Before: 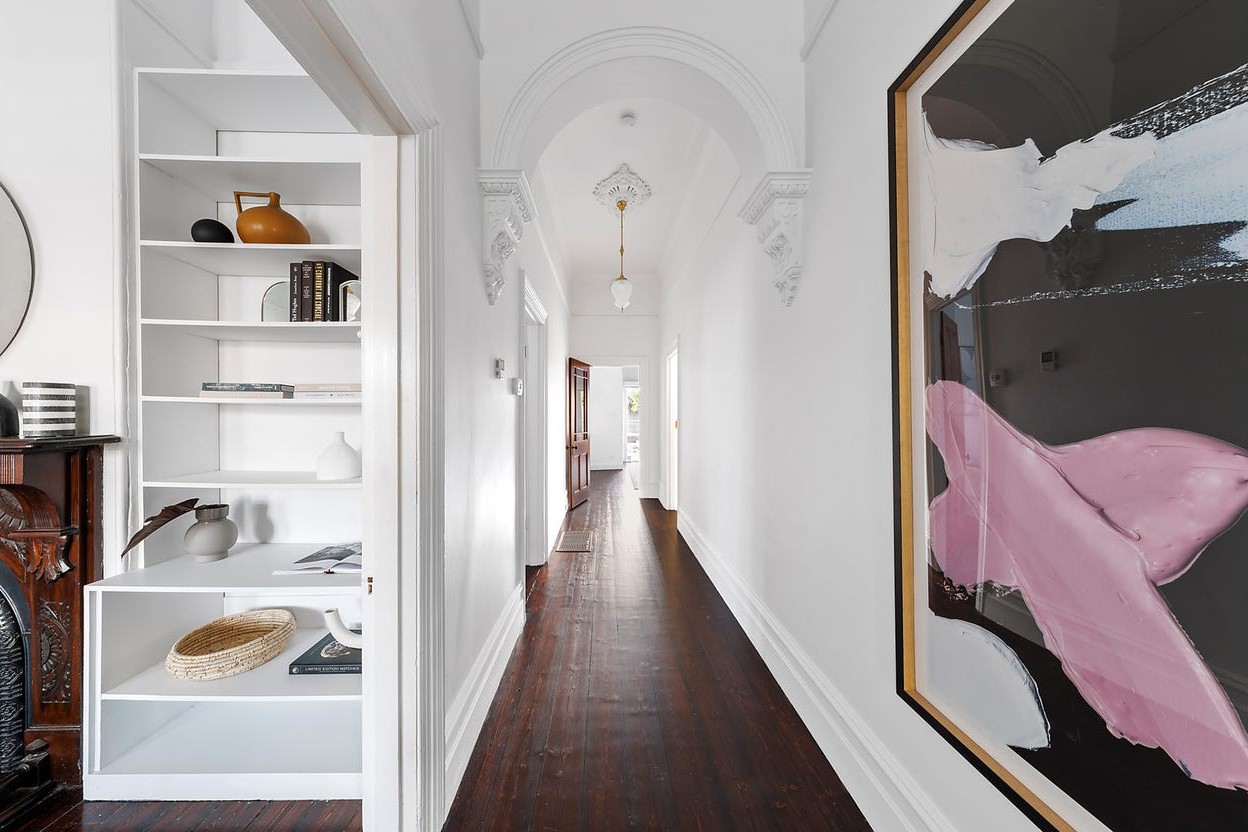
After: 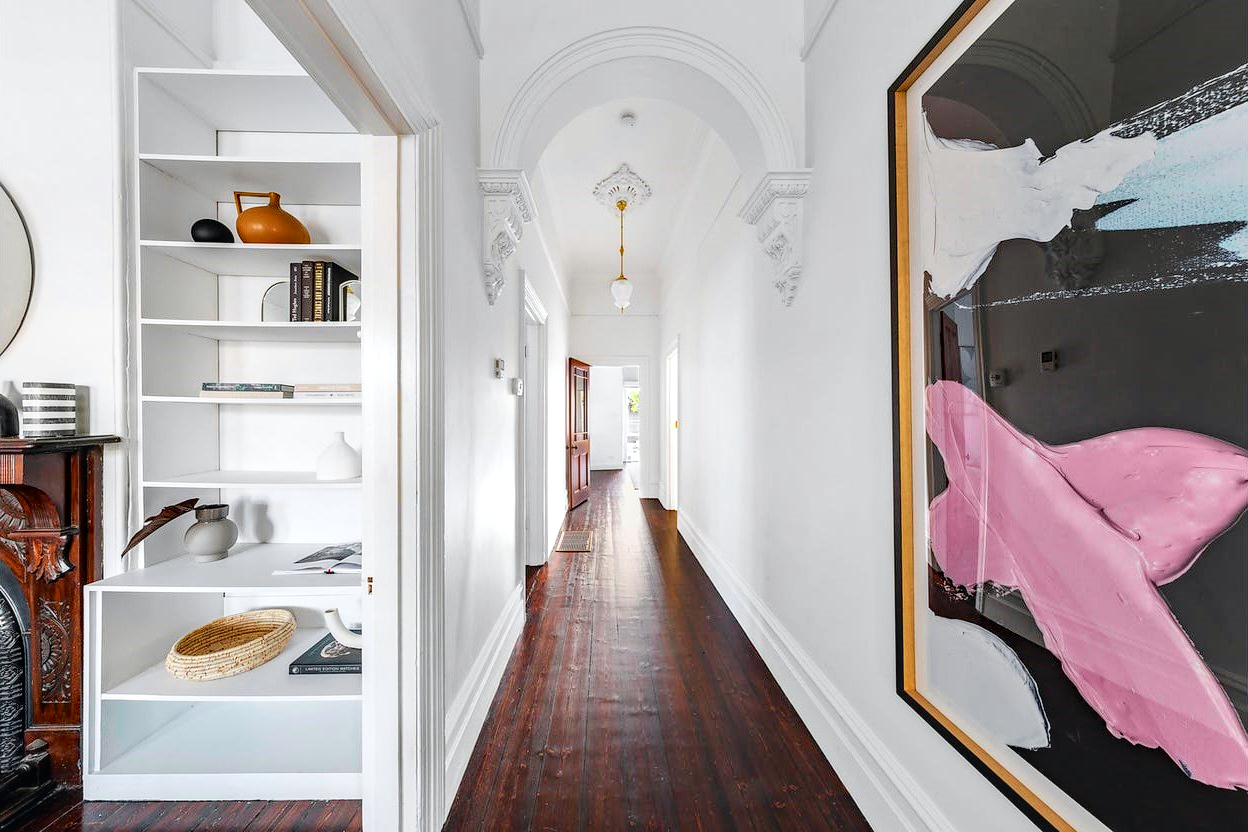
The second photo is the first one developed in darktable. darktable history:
tone curve: curves: ch0 [(0, 0) (0.051, 0.047) (0.102, 0.099) (0.228, 0.262) (0.446, 0.527) (0.695, 0.778) (0.908, 0.946) (1, 1)]; ch1 [(0, 0) (0.339, 0.298) (0.402, 0.363) (0.453, 0.413) (0.485, 0.469) (0.494, 0.493) (0.504, 0.501) (0.525, 0.533) (0.563, 0.591) (0.597, 0.631) (1, 1)]; ch2 [(0, 0) (0.48, 0.48) (0.504, 0.5) (0.539, 0.554) (0.59, 0.628) (0.642, 0.682) (0.824, 0.815) (1, 1)], color space Lab, independent channels, preserve colors none
haze removal: compatibility mode true, adaptive false
local contrast: on, module defaults
